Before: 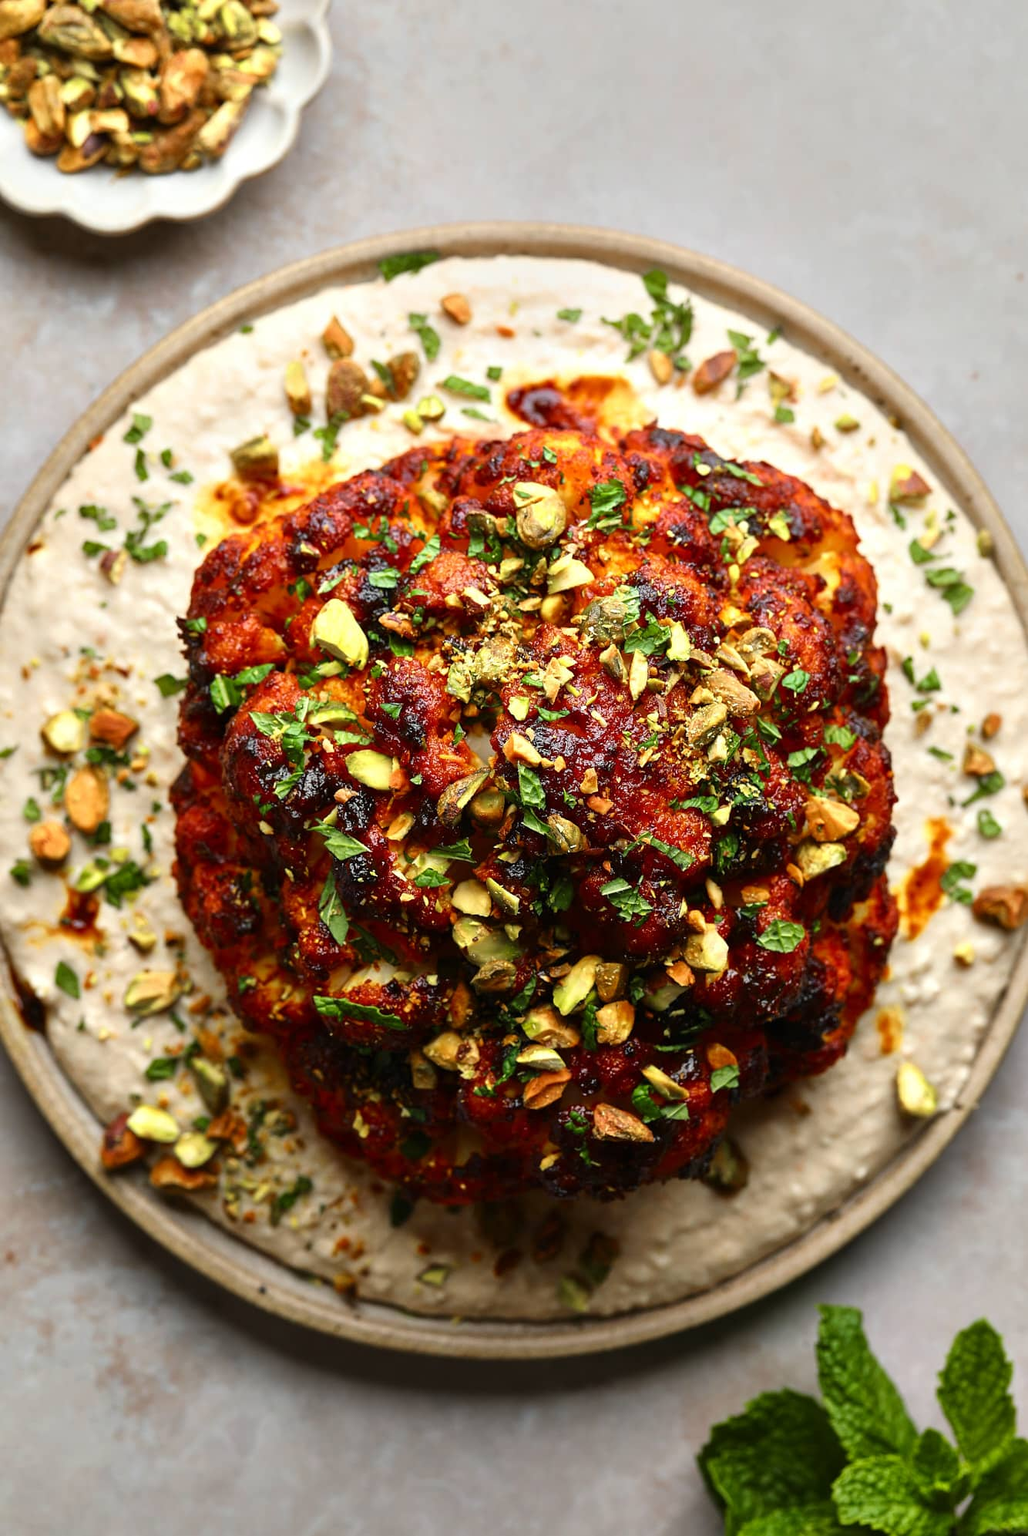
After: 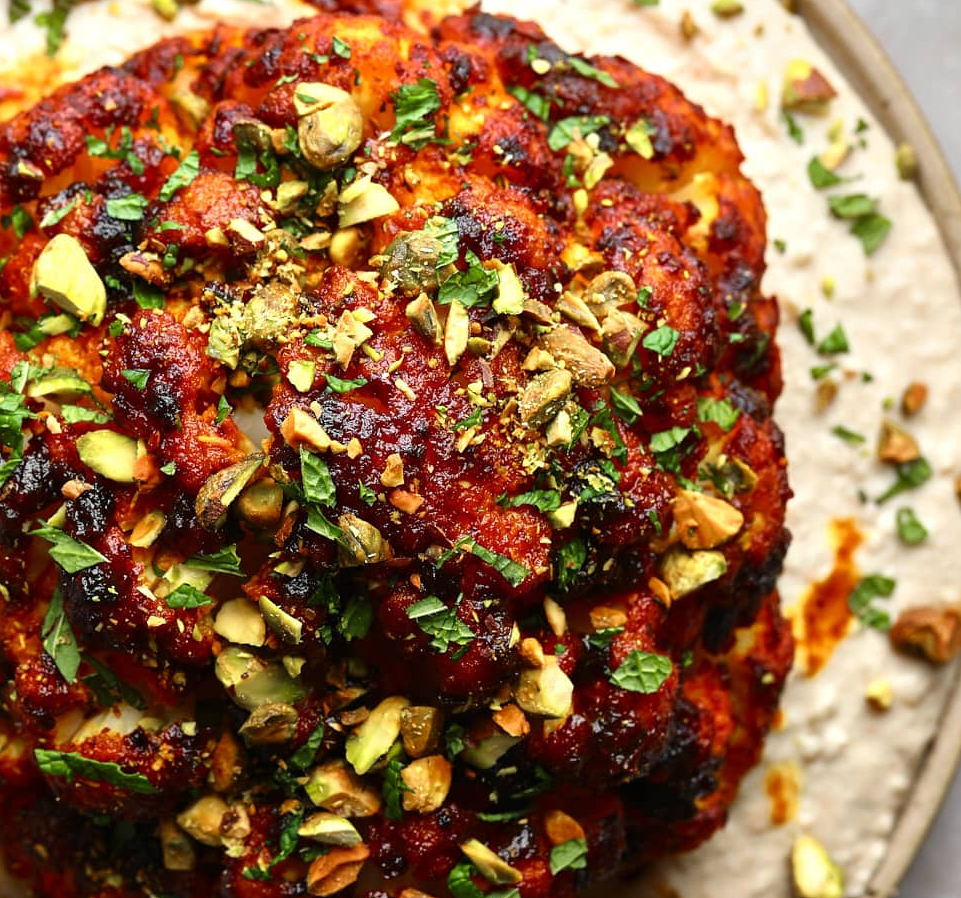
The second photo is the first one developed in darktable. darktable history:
crop and rotate: left 27.95%, top 27.29%, bottom 27.619%
